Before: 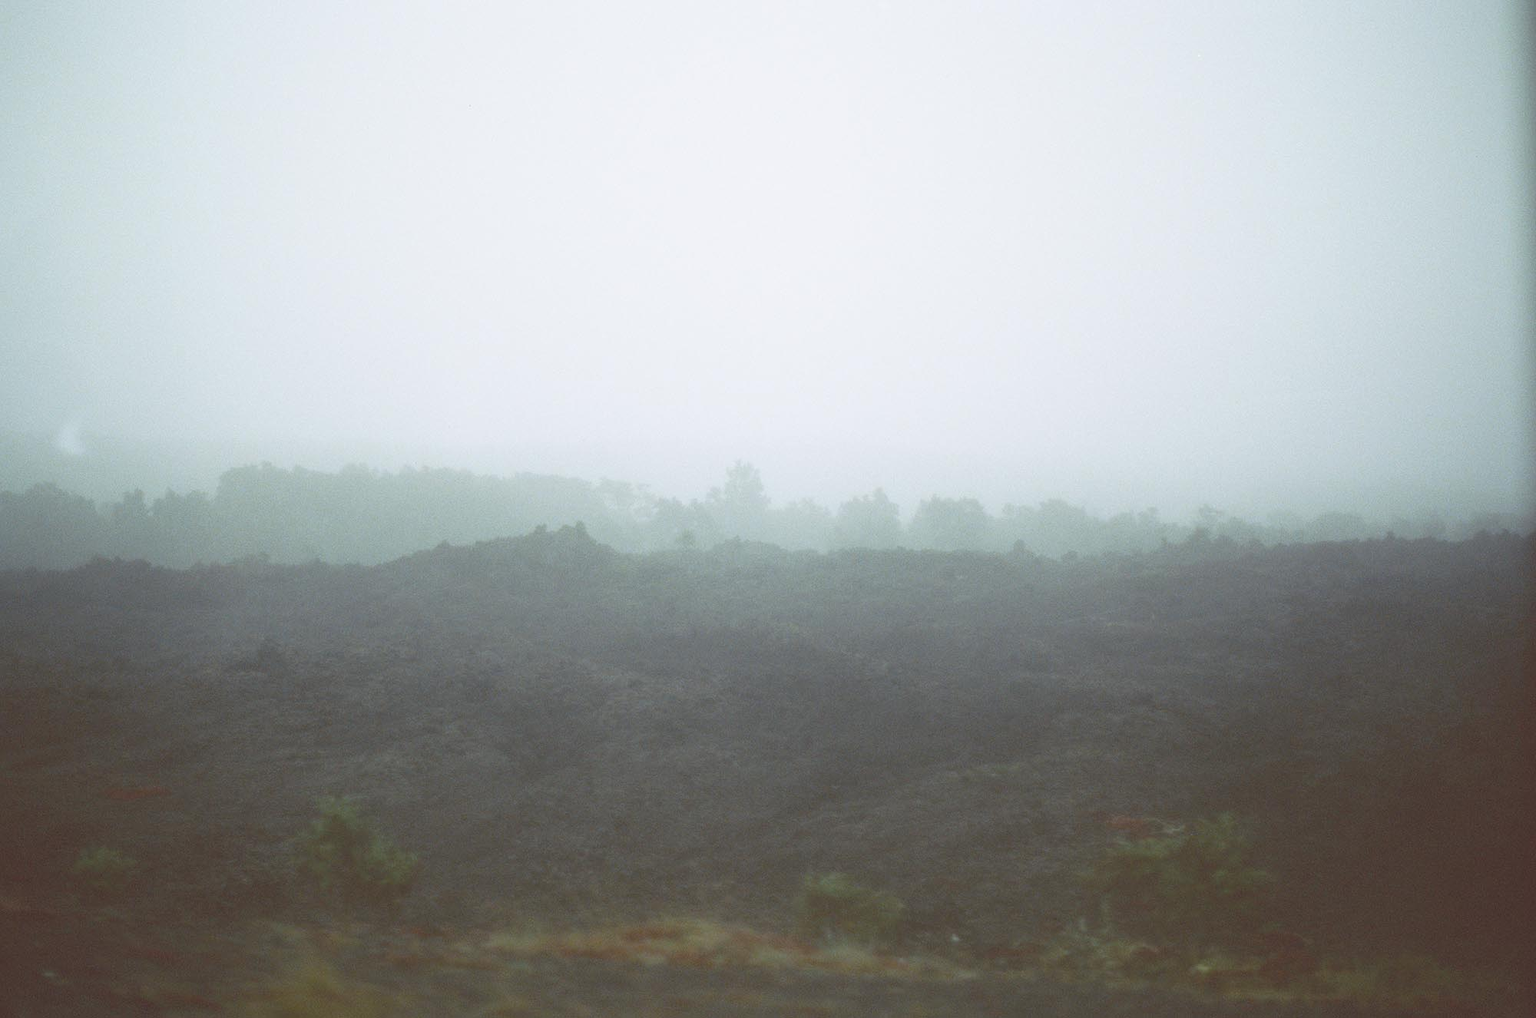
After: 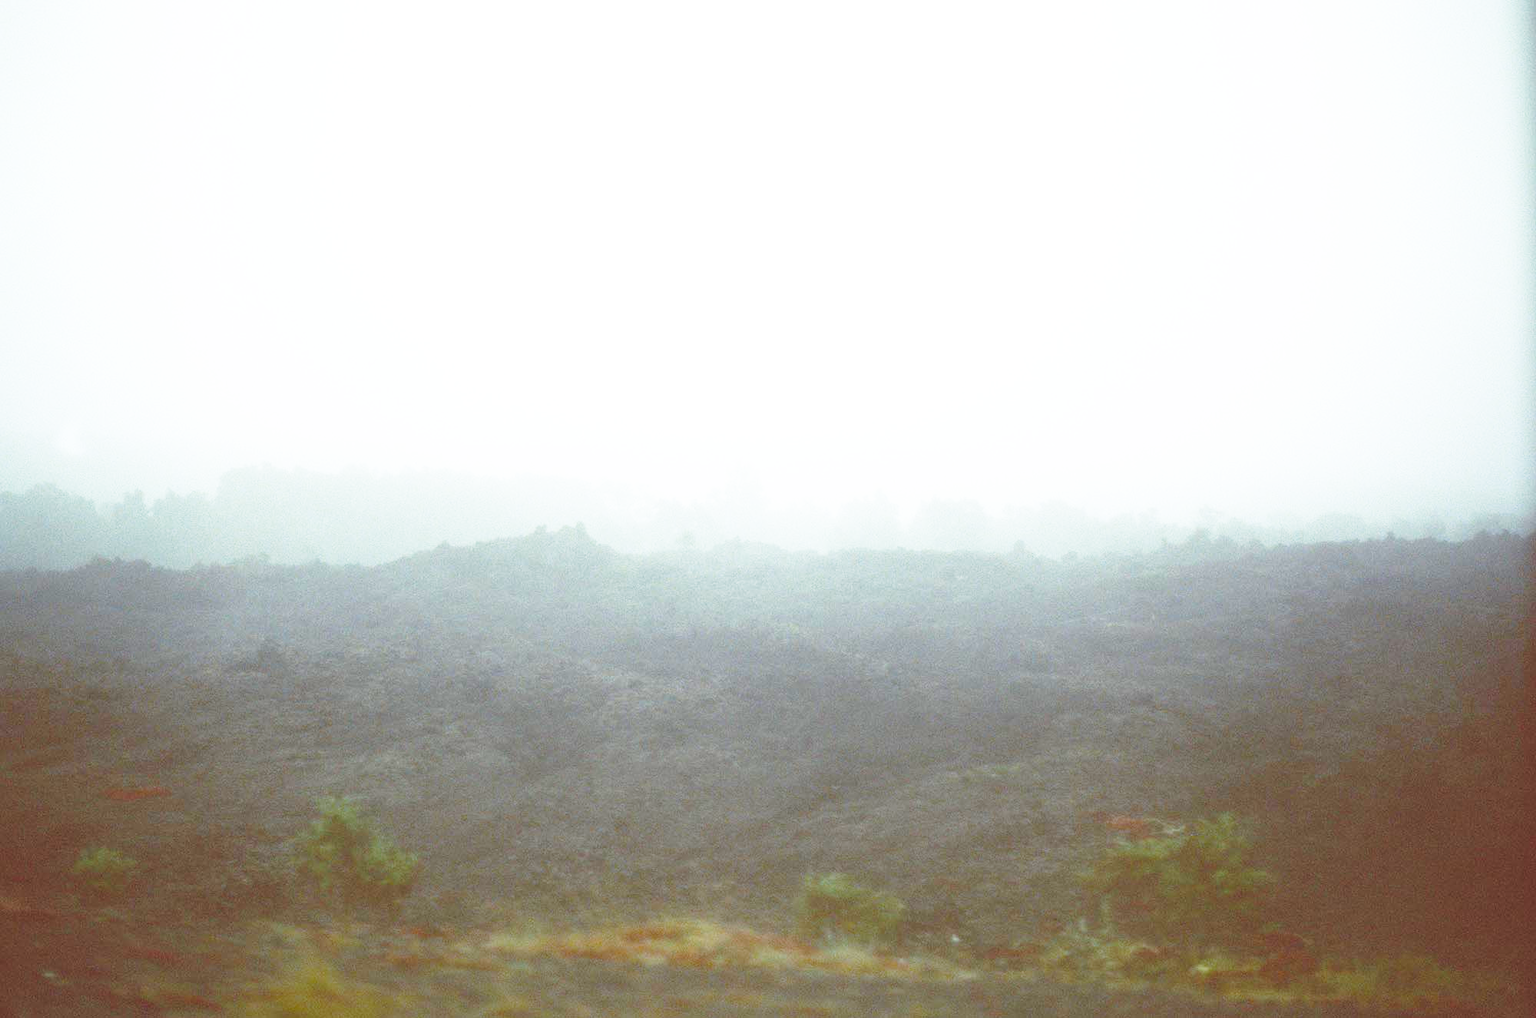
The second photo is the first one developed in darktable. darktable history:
base curve: curves: ch0 [(0, 0) (0.026, 0.03) (0.109, 0.232) (0.351, 0.748) (0.669, 0.968) (1, 1)], preserve colors none
color balance rgb: linear chroma grading › shadows 32%, linear chroma grading › global chroma -2%, linear chroma grading › mid-tones 4%, perceptual saturation grading › global saturation -2%, perceptual saturation grading › highlights -8%, perceptual saturation grading › mid-tones 8%, perceptual saturation grading › shadows 4%, perceptual brilliance grading › highlights 8%, perceptual brilliance grading › mid-tones 4%, perceptual brilliance grading › shadows 2%, global vibrance 16%, saturation formula JzAzBz (2021)
